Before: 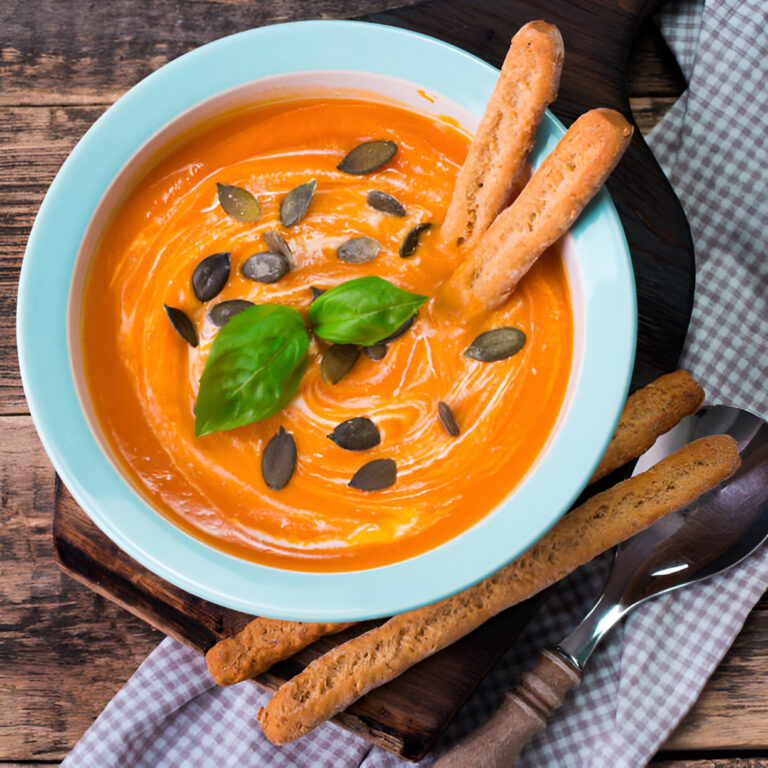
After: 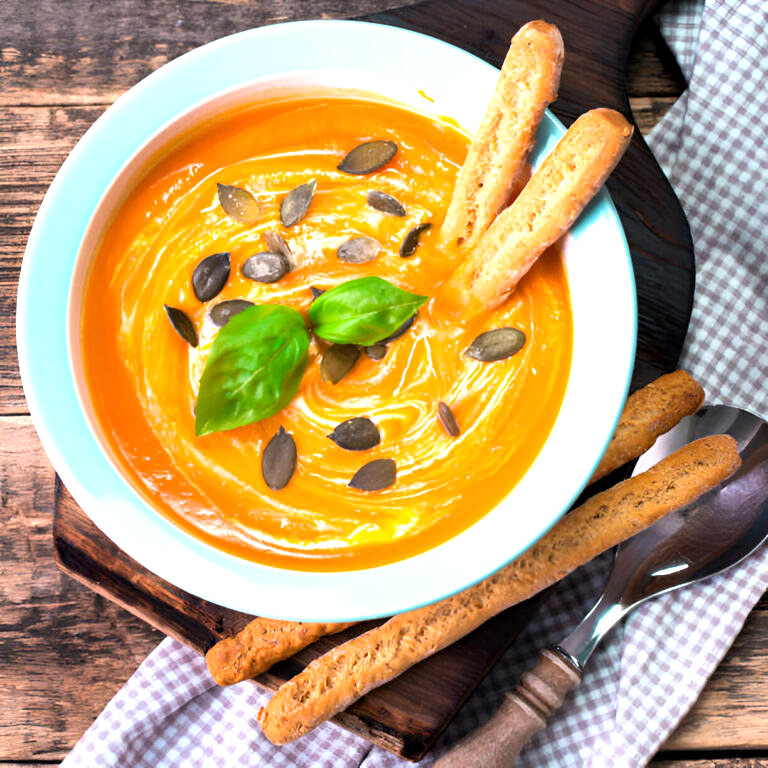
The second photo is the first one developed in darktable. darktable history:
exposure: black level correction 0.001, exposure 0.959 EV, compensate highlight preservation false
